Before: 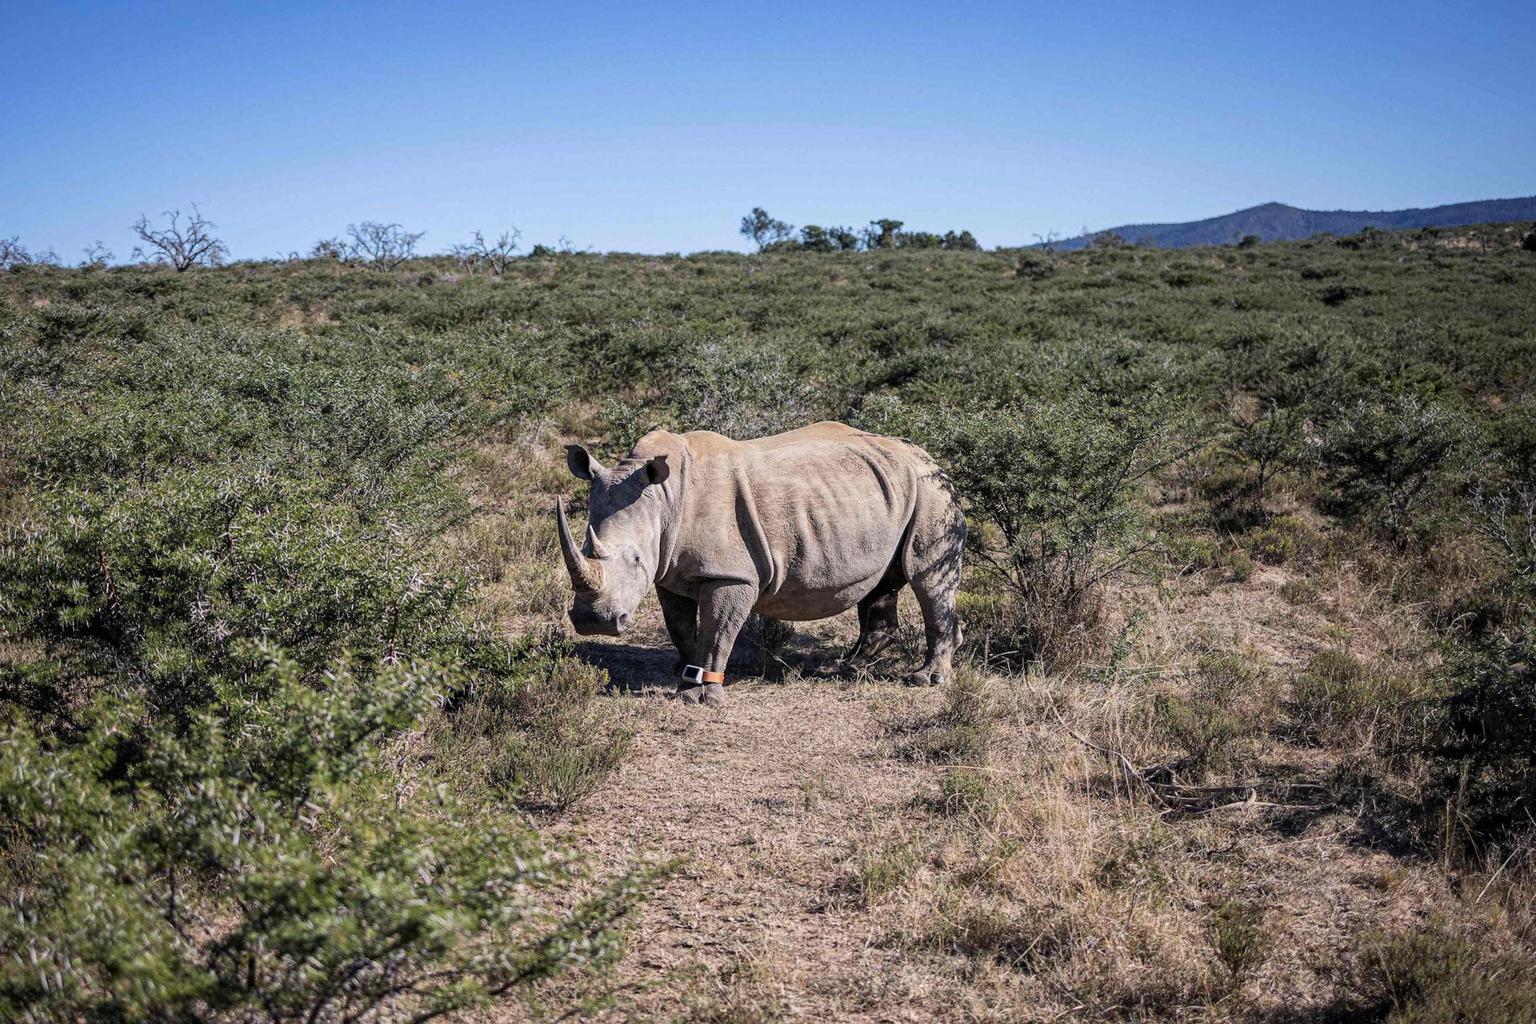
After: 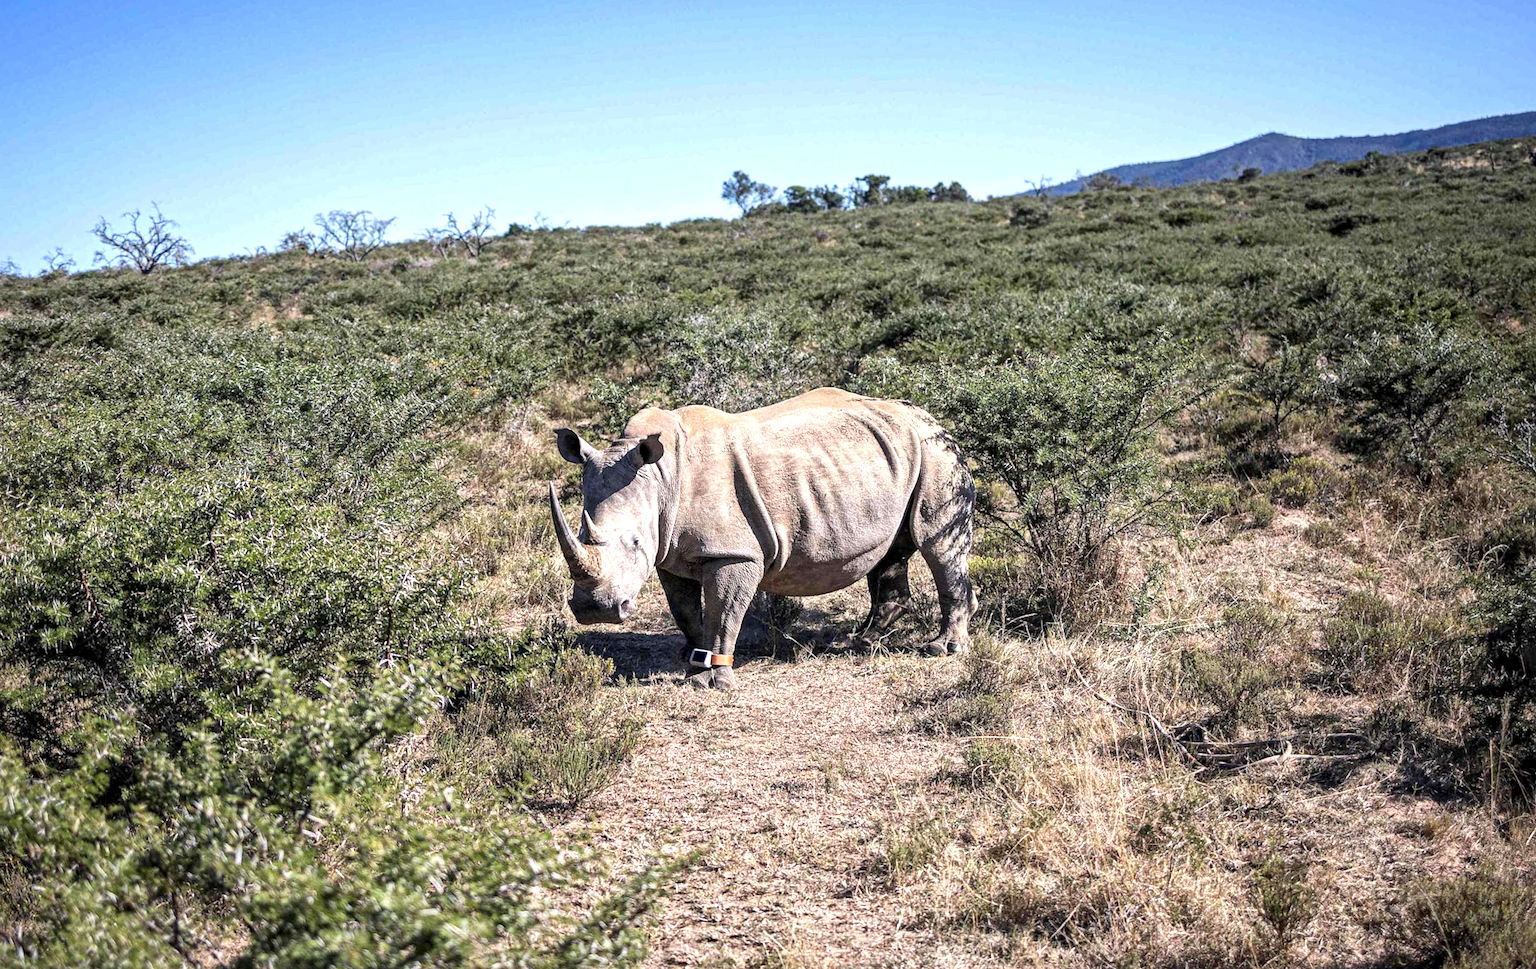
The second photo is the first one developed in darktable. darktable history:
exposure: black level correction 0, exposure 0.7 EV, compensate exposure bias true, compensate highlight preservation false
rotate and perspective: rotation -3.52°, crop left 0.036, crop right 0.964, crop top 0.081, crop bottom 0.919
local contrast: mode bilateral grid, contrast 30, coarseness 25, midtone range 0.2
